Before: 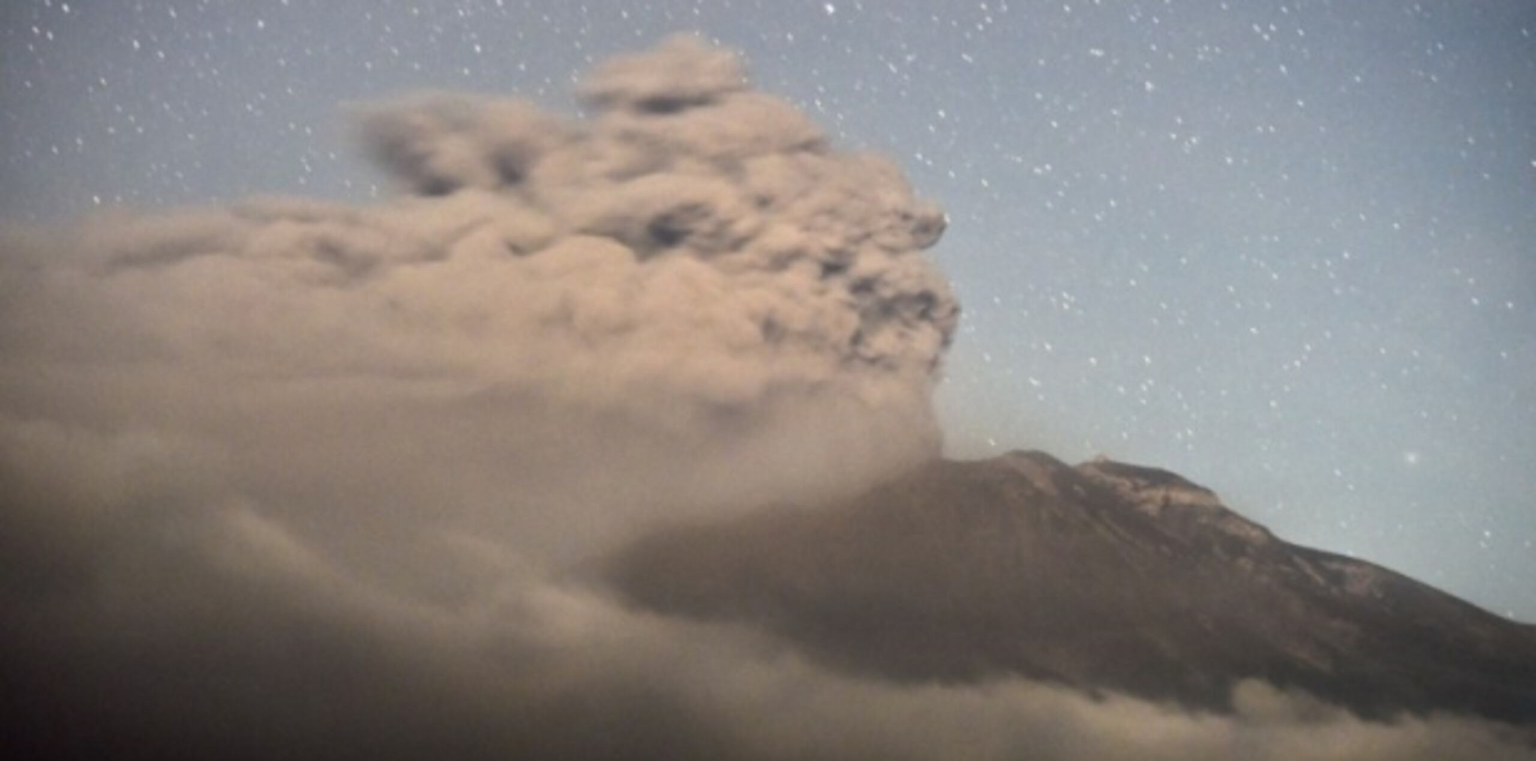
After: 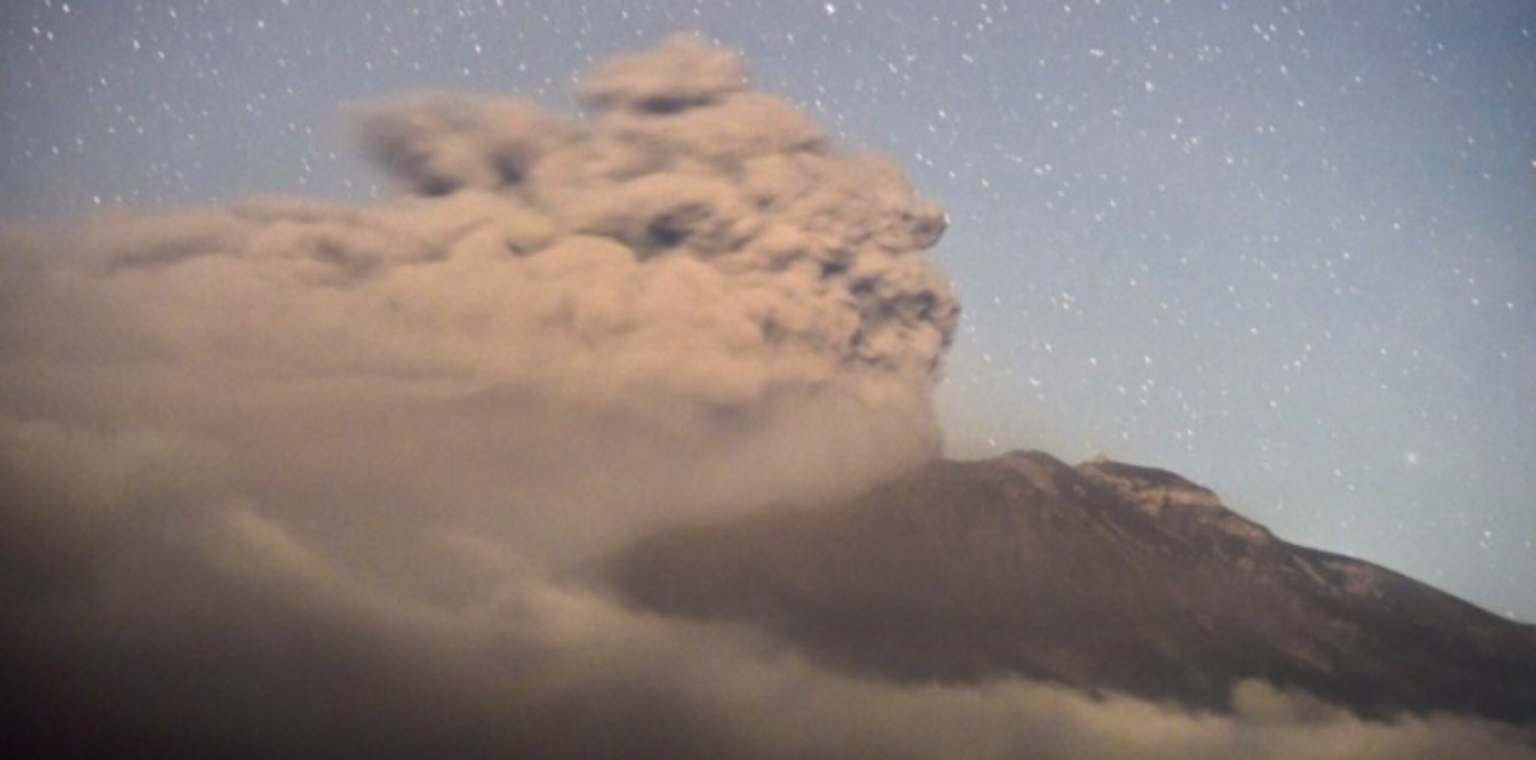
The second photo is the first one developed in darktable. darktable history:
color balance rgb: shadows lift › chroma 3.088%, shadows lift › hue 281.29°, highlights gain › chroma 0.905%, highlights gain › hue 28.63°, perceptual saturation grading › global saturation -3.018%, perceptual saturation grading › shadows -1.328%, global vibrance 39.459%
